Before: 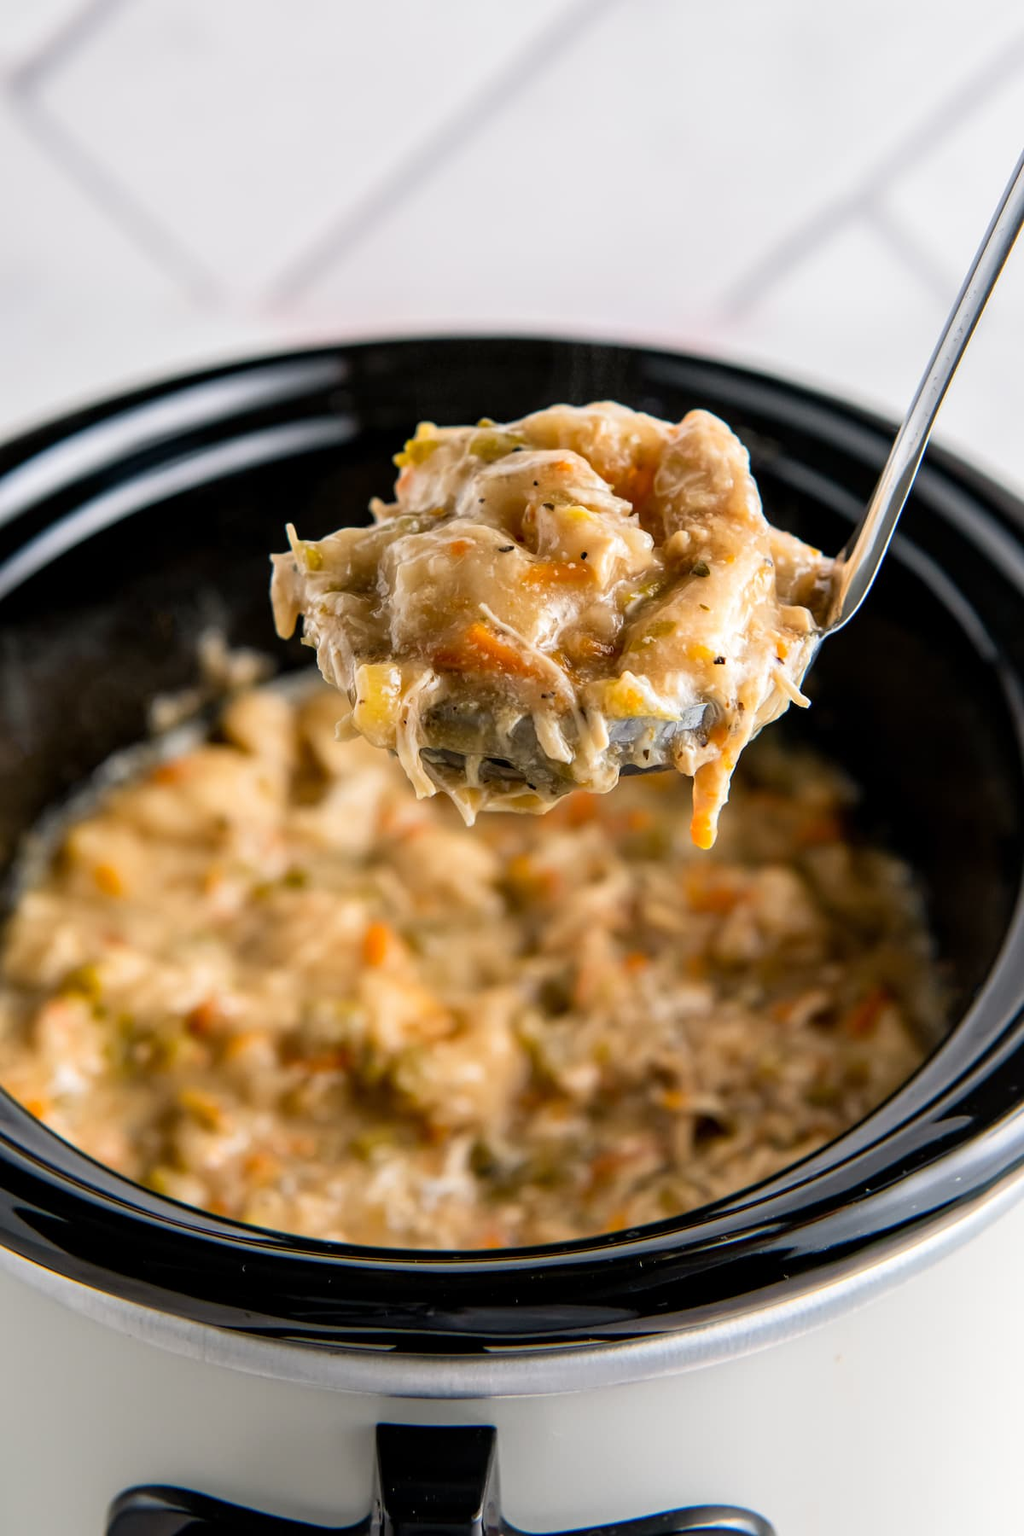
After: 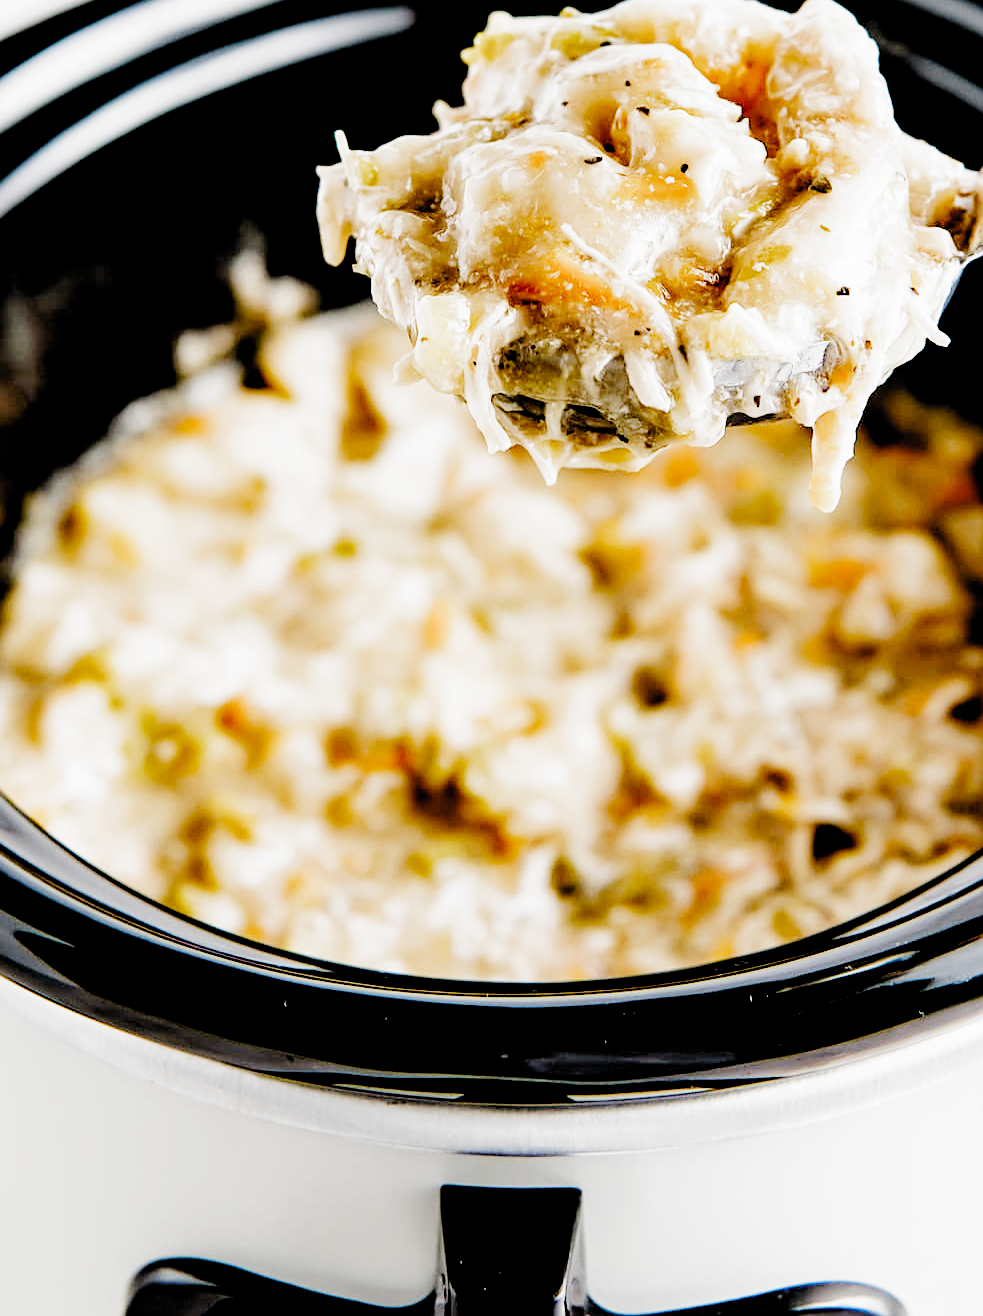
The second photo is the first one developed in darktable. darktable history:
tone equalizer: -8 EV -0.731 EV, -7 EV -0.71 EV, -6 EV -0.596 EV, -5 EV -0.392 EV, -3 EV 0.391 EV, -2 EV 0.6 EV, -1 EV 0.696 EV, +0 EV 0.738 EV, edges refinement/feathering 500, mask exposure compensation -1.57 EV, preserve details no
filmic rgb: black relative exposure -2.94 EV, white relative exposure 4.56 EV, hardness 1.69, contrast 1.242, add noise in highlights 0.001, preserve chrominance no, color science v3 (2019), use custom middle-gray values true, contrast in highlights soft
crop: top 26.852%, right 18.028%
sharpen: radius 1.853, amount 0.4, threshold 1.16
exposure: black level correction 0, exposure 1.2 EV, compensate highlight preservation false
